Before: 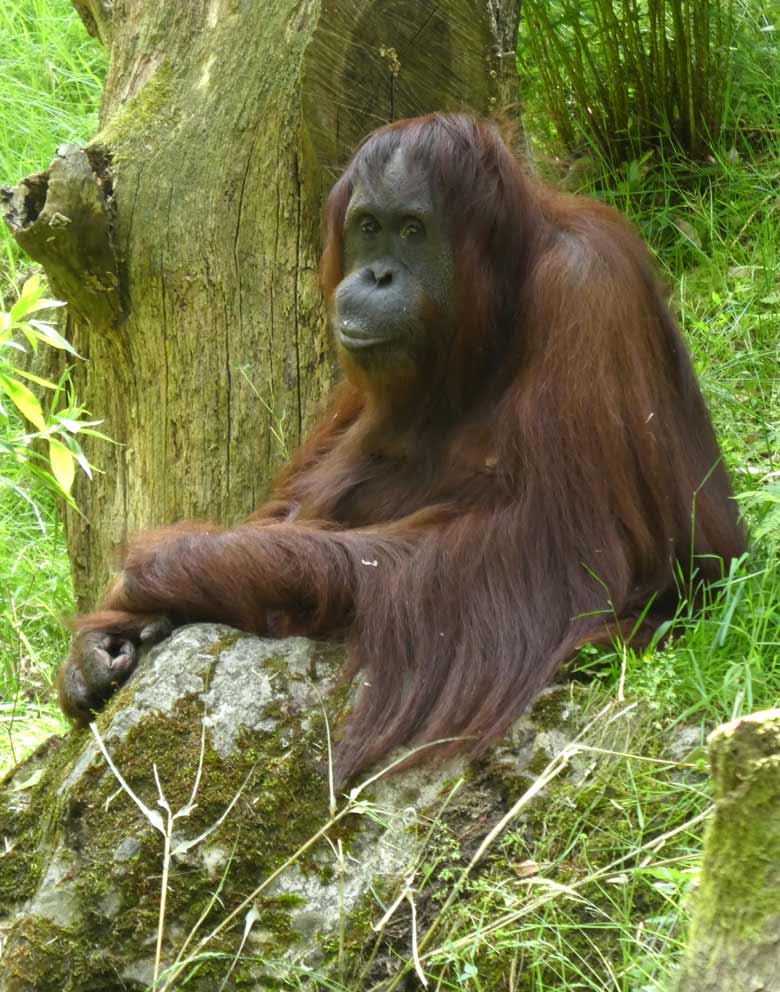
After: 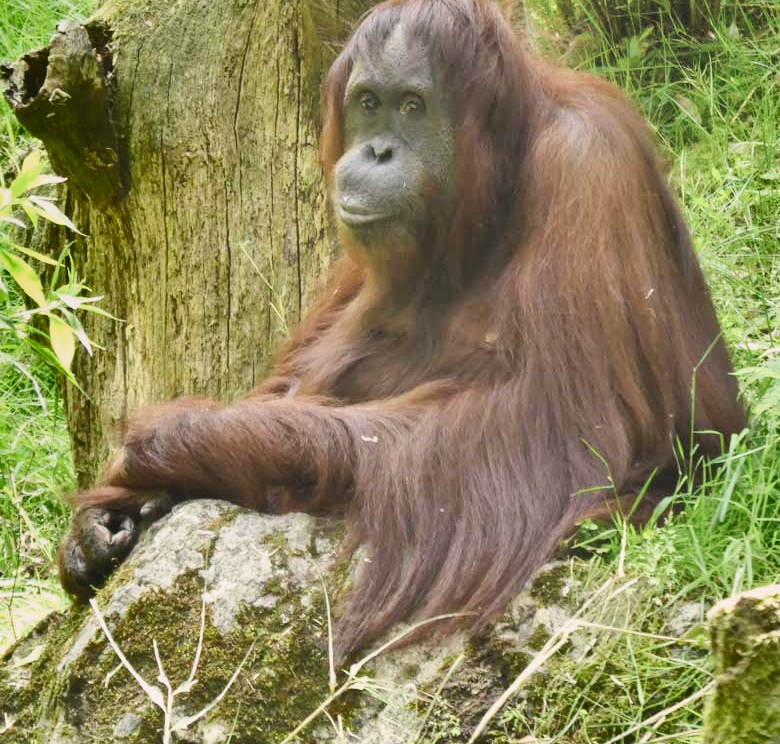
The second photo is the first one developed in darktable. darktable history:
crop and rotate: top 12.5%, bottom 12.5%
color correction: highlights a* 5.59, highlights b* 5.24, saturation 0.68
shadows and highlights: shadows 20.91, highlights -82.73, soften with gaussian
filmic rgb: black relative exposure -7.65 EV, white relative exposure 4.56 EV, hardness 3.61
exposure: black level correction -0.002, exposure 1.35 EV, compensate highlight preservation false
contrast brightness saturation: contrast 0.08, saturation 0.2
color balance: lift [1.007, 1, 1, 1], gamma [1.097, 1, 1, 1]
